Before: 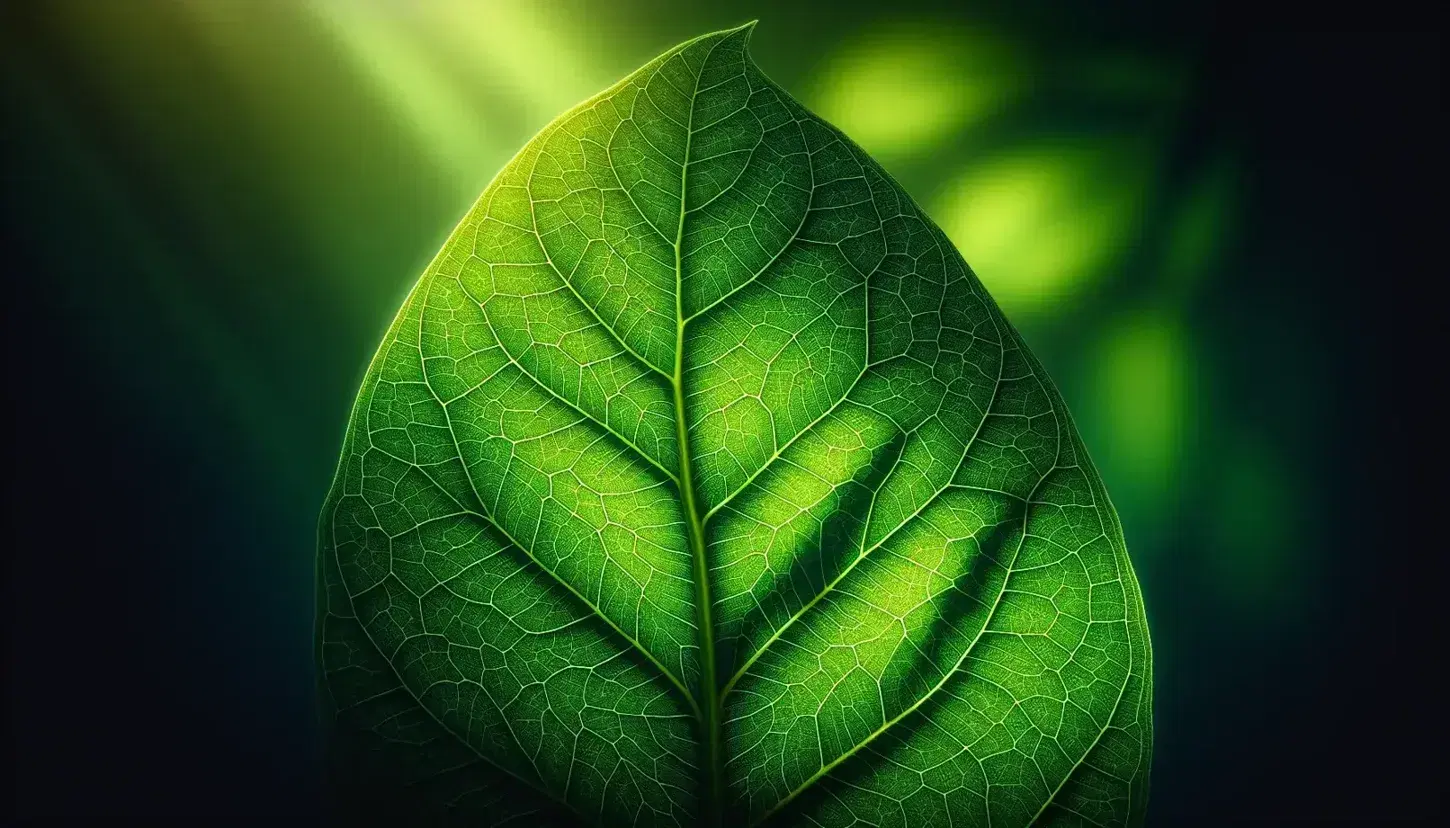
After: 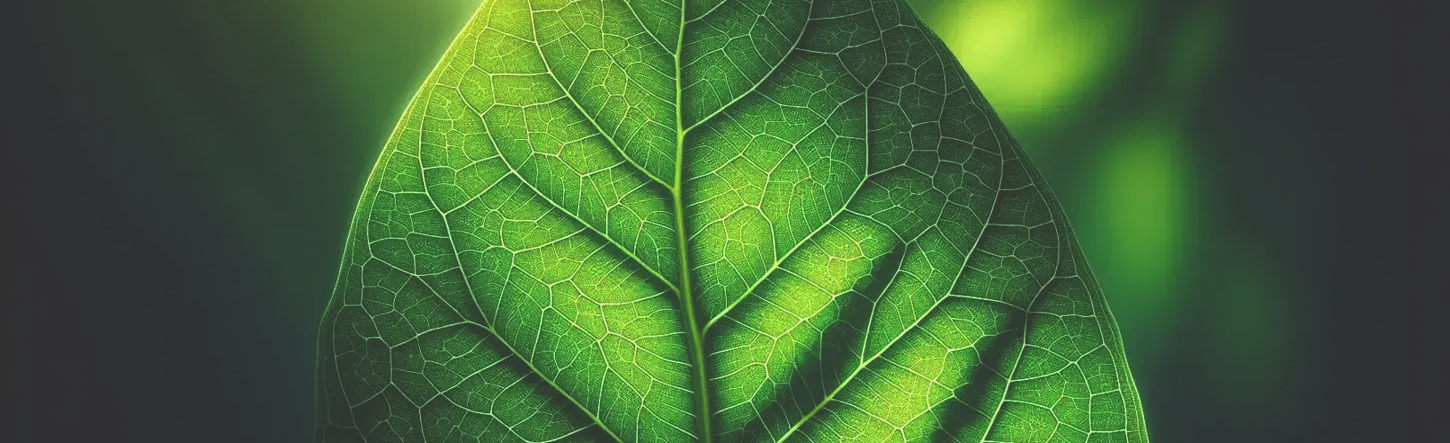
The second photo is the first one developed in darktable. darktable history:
exposure: black level correction -0.028, compensate highlight preservation false
crop and rotate: top 23.043%, bottom 23.437%
